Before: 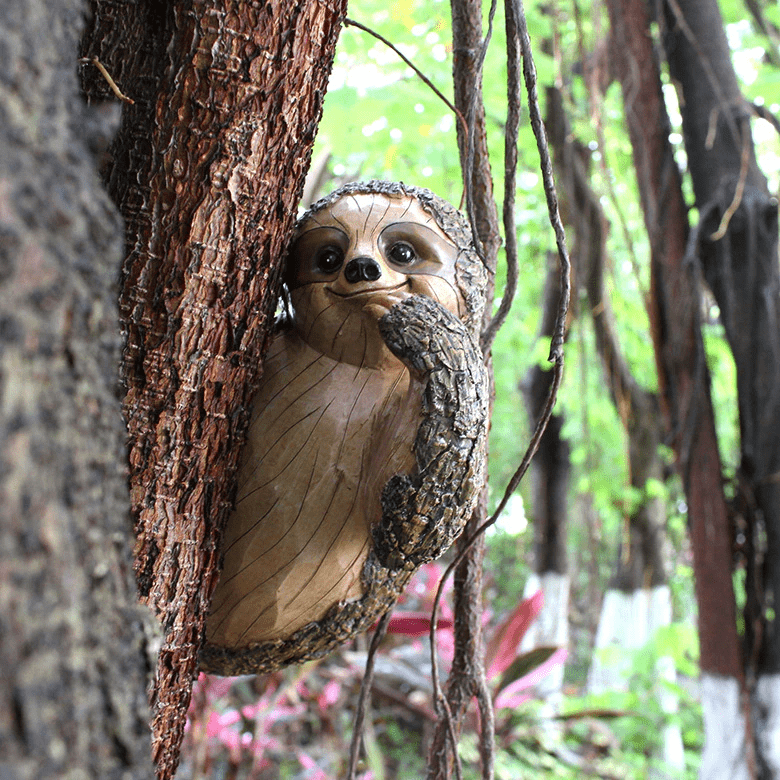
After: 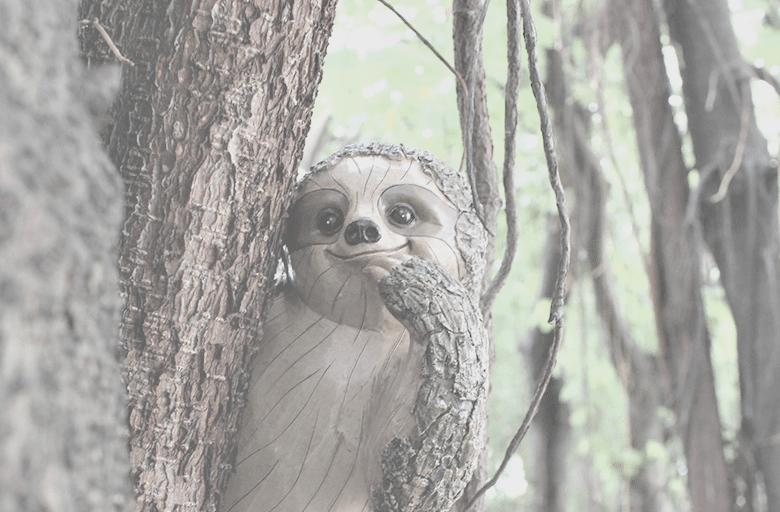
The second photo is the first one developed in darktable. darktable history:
shadows and highlights: white point adjustment 1.04, soften with gaussian
crop and rotate: top 4.873%, bottom 29.448%
contrast brightness saturation: contrast -0.308, brightness 0.751, saturation -0.792
